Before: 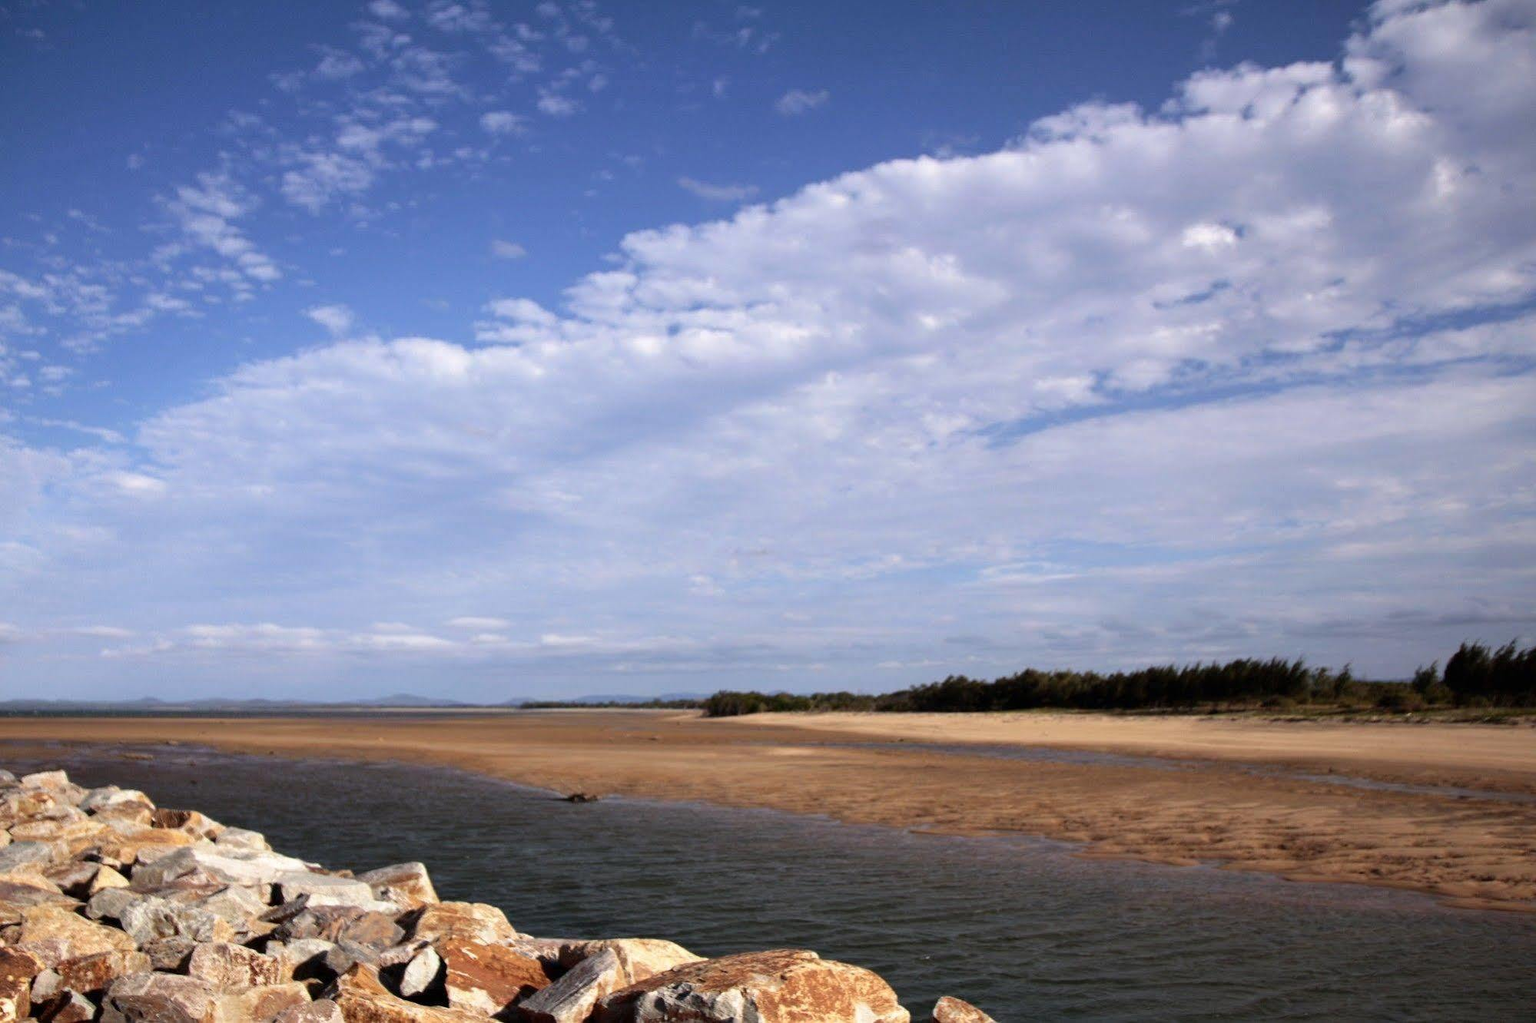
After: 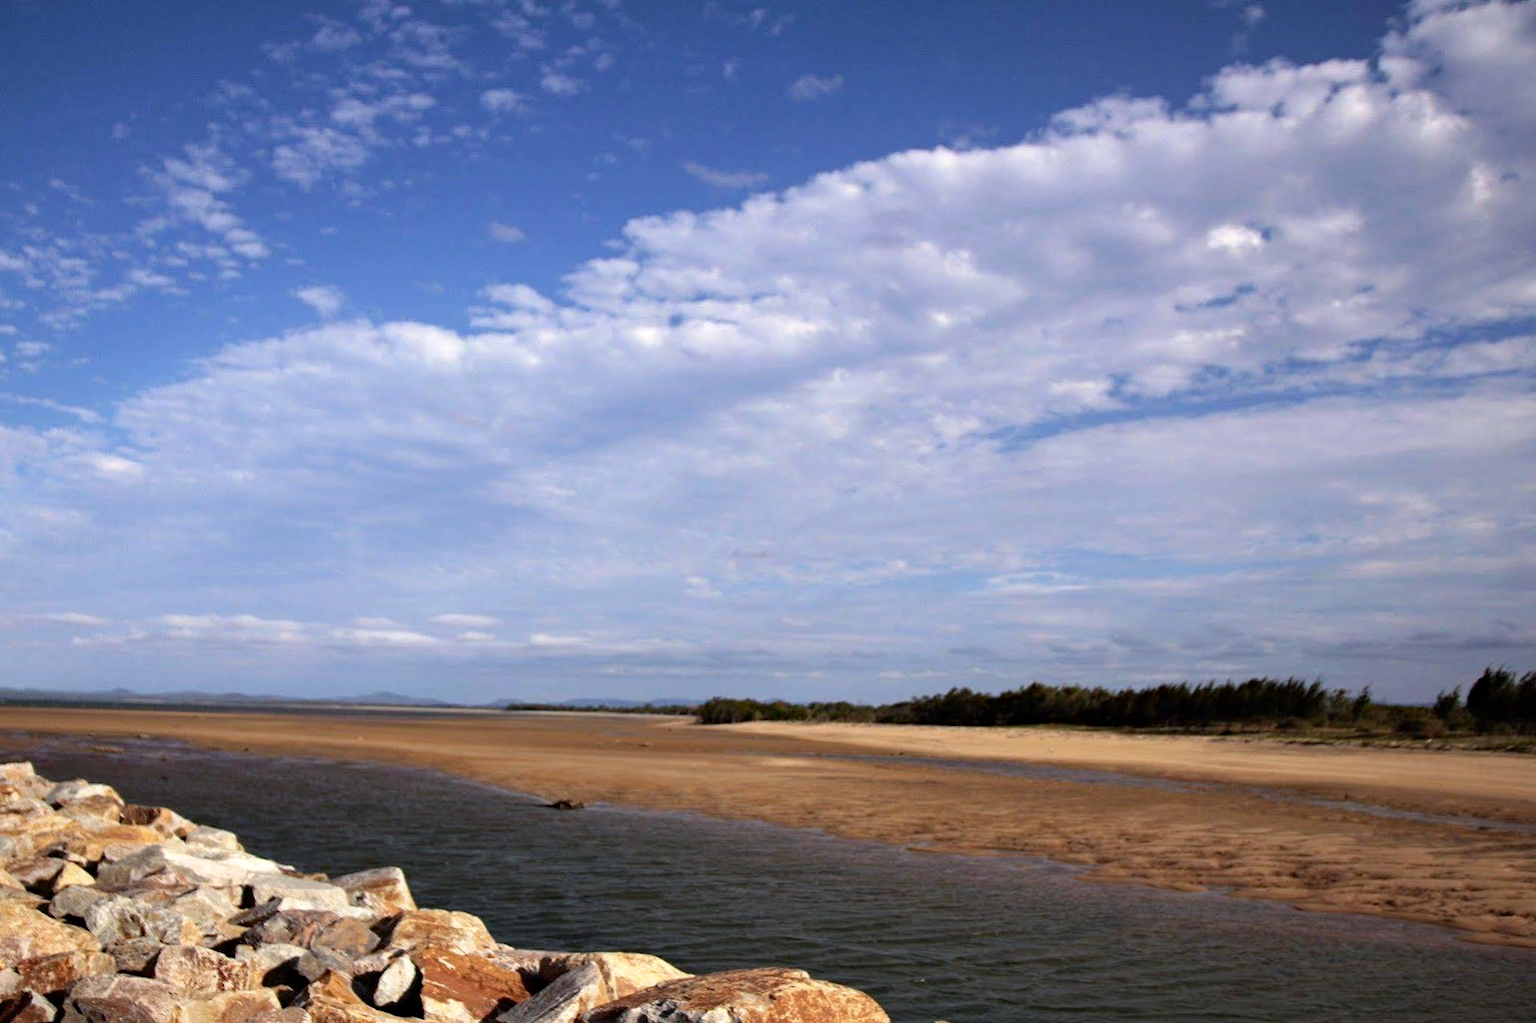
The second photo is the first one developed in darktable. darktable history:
crop and rotate: angle -1.5°
haze removal: compatibility mode true, adaptive false
